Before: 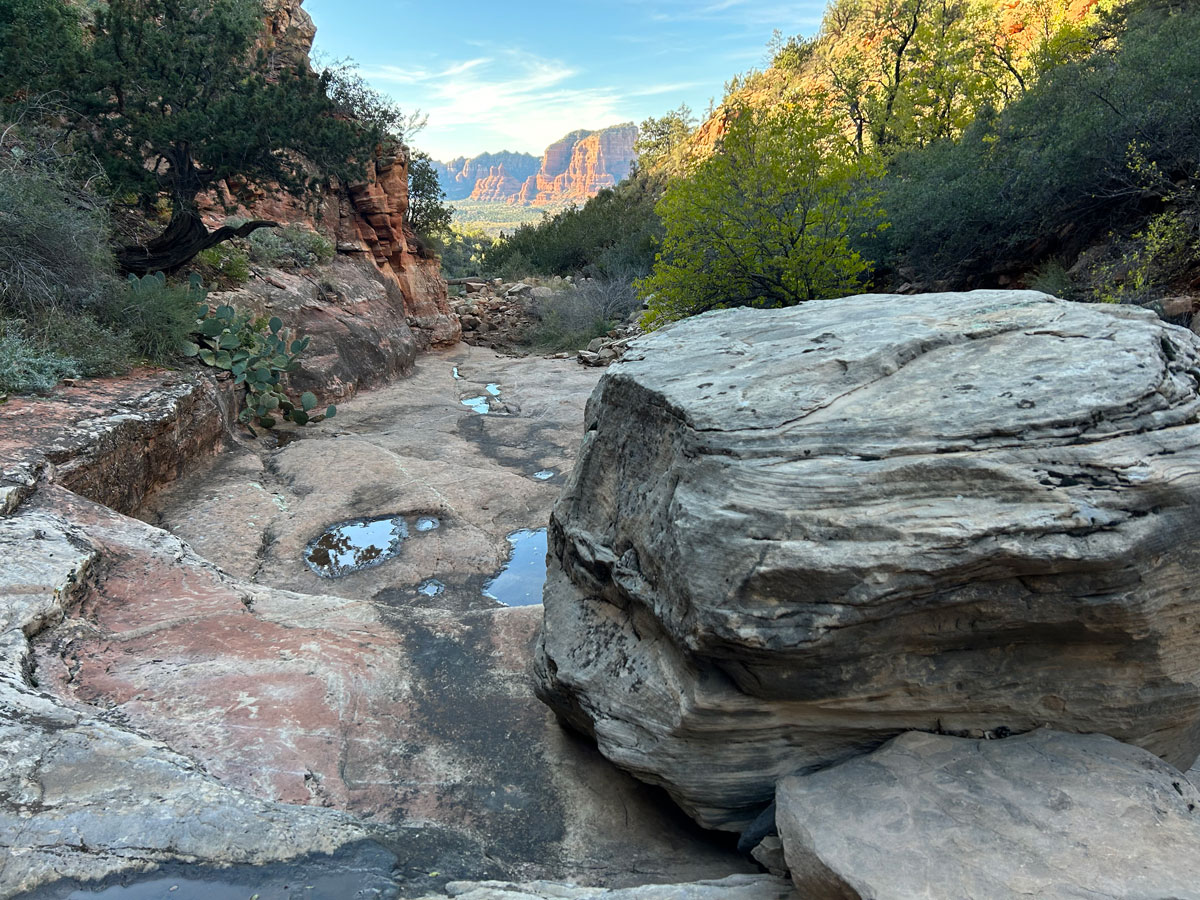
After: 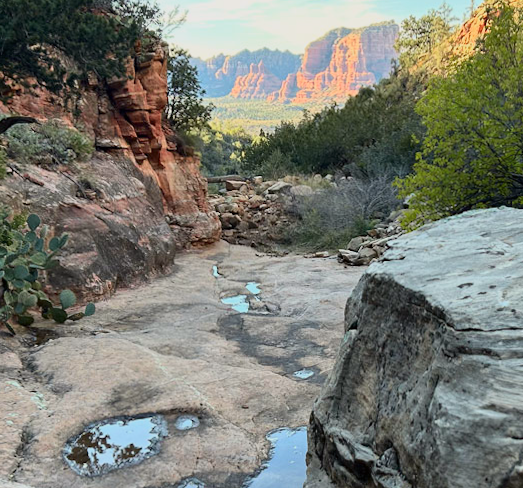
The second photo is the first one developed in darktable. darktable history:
rotate and perspective: rotation 0.174°, lens shift (vertical) 0.013, lens shift (horizontal) 0.019, shear 0.001, automatic cropping original format, crop left 0.007, crop right 0.991, crop top 0.016, crop bottom 0.997
crop: left 20.248%, top 10.86%, right 35.675%, bottom 34.321%
tone curve: curves: ch0 [(0, 0) (0.091, 0.074) (0.184, 0.168) (0.491, 0.519) (0.748, 0.765) (1, 0.919)]; ch1 [(0, 0) (0.179, 0.173) (0.322, 0.32) (0.424, 0.424) (0.502, 0.504) (0.56, 0.578) (0.631, 0.667) (0.777, 0.806) (1, 1)]; ch2 [(0, 0) (0.434, 0.447) (0.483, 0.487) (0.547, 0.564) (0.676, 0.673) (1, 1)], color space Lab, independent channels, preserve colors none
rgb levels: preserve colors max RGB
